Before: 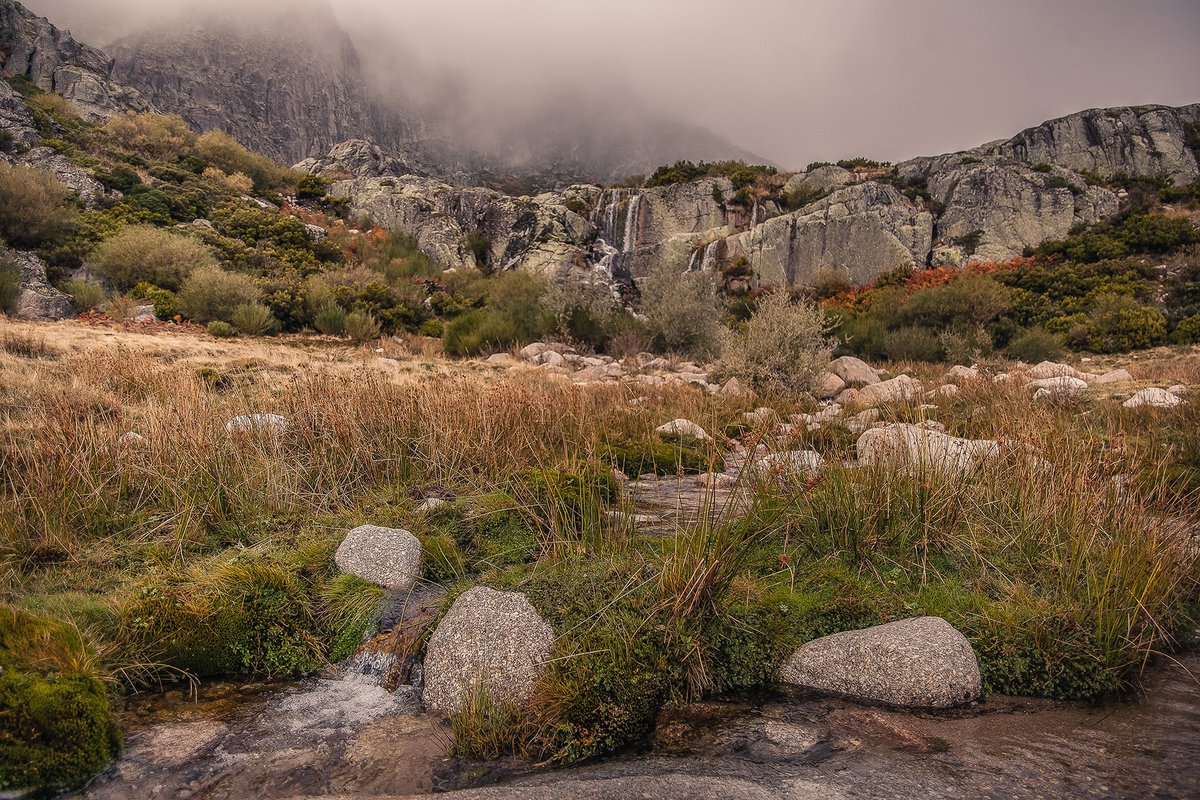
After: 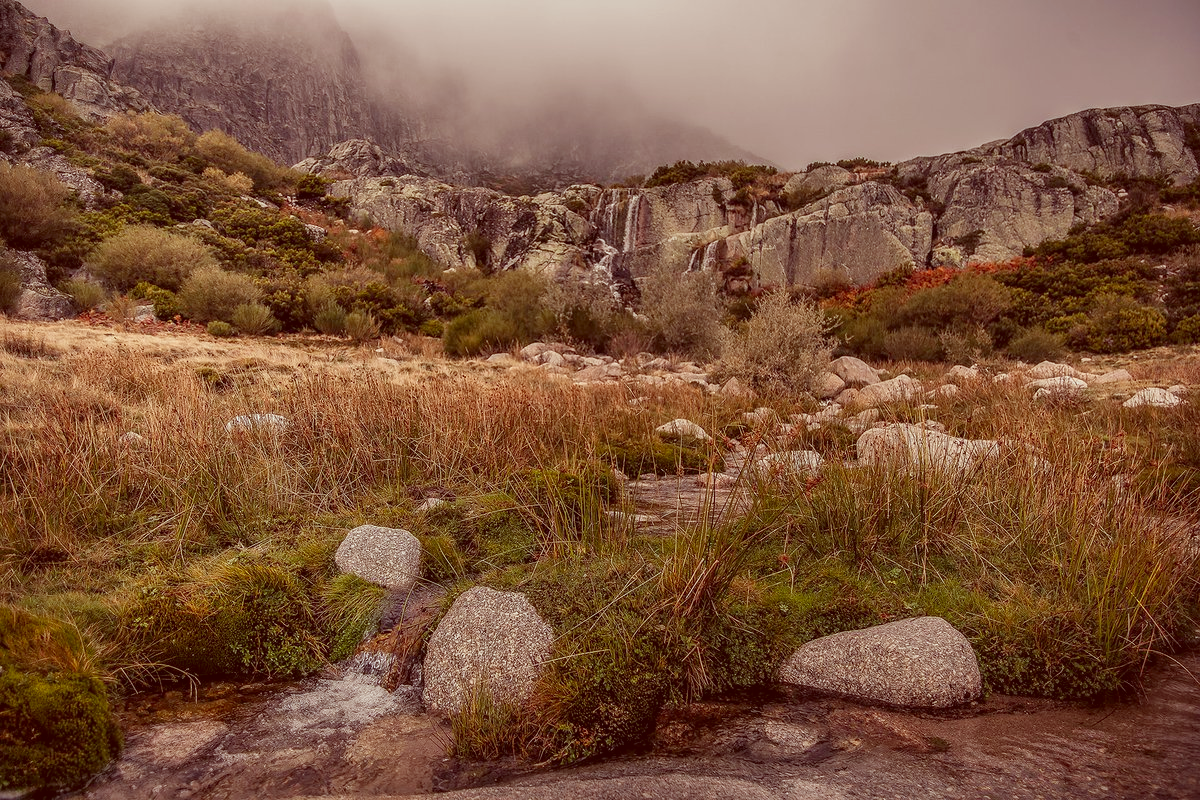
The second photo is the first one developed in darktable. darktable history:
color correction: highlights a* -7.23, highlights b* -0.161, shadows a* 20.08, shadows b* 11.73
exposure: exposure -0.072 EV, compensate highlight preservation false
